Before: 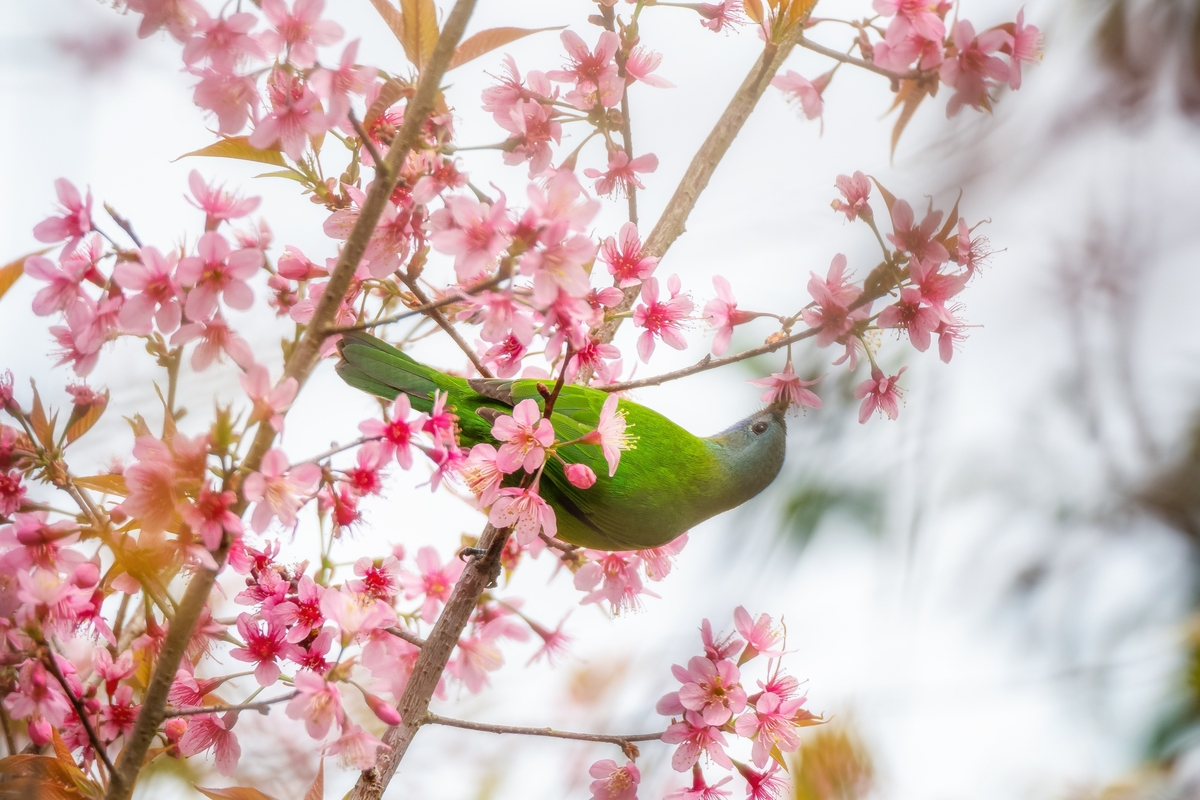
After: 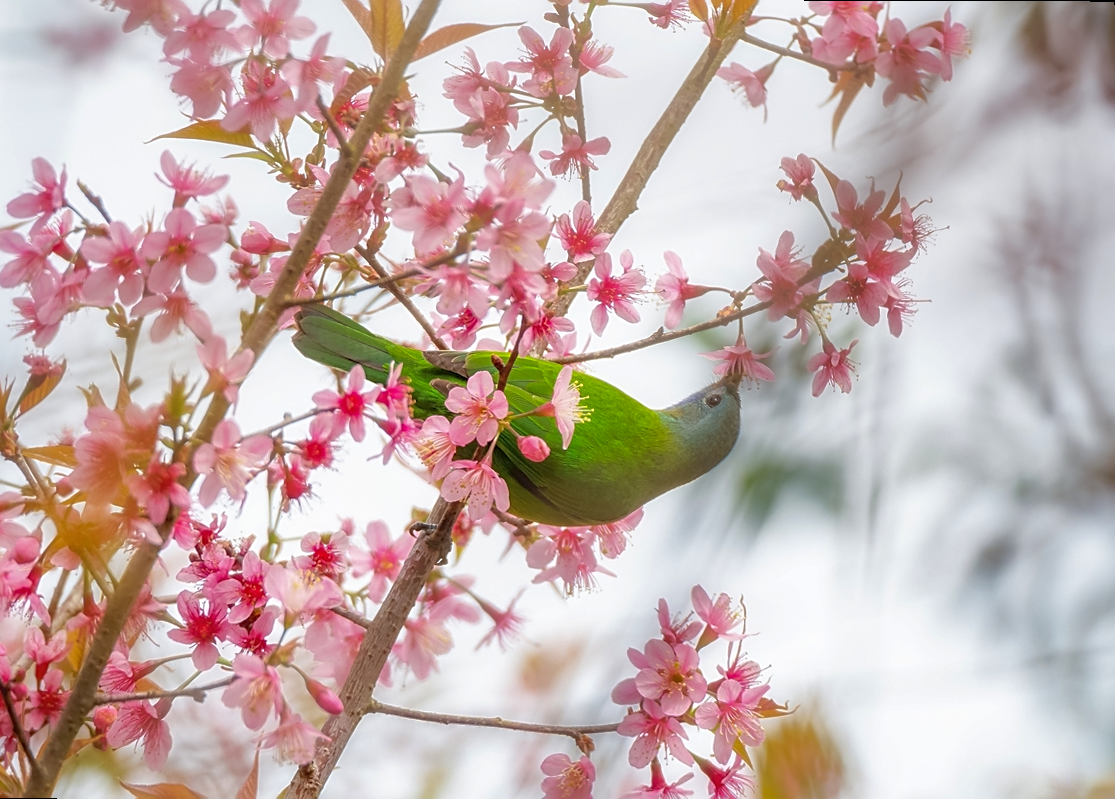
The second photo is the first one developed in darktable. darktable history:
shadows and highlights: on, module defaults
rotate and perspective: rotation 0.215°, lens shift (vertical) -0.139, crop left 0.069, crop right 0.939, crop top 0.002, crop bottom 0.996
sharpen: on, module defaults
